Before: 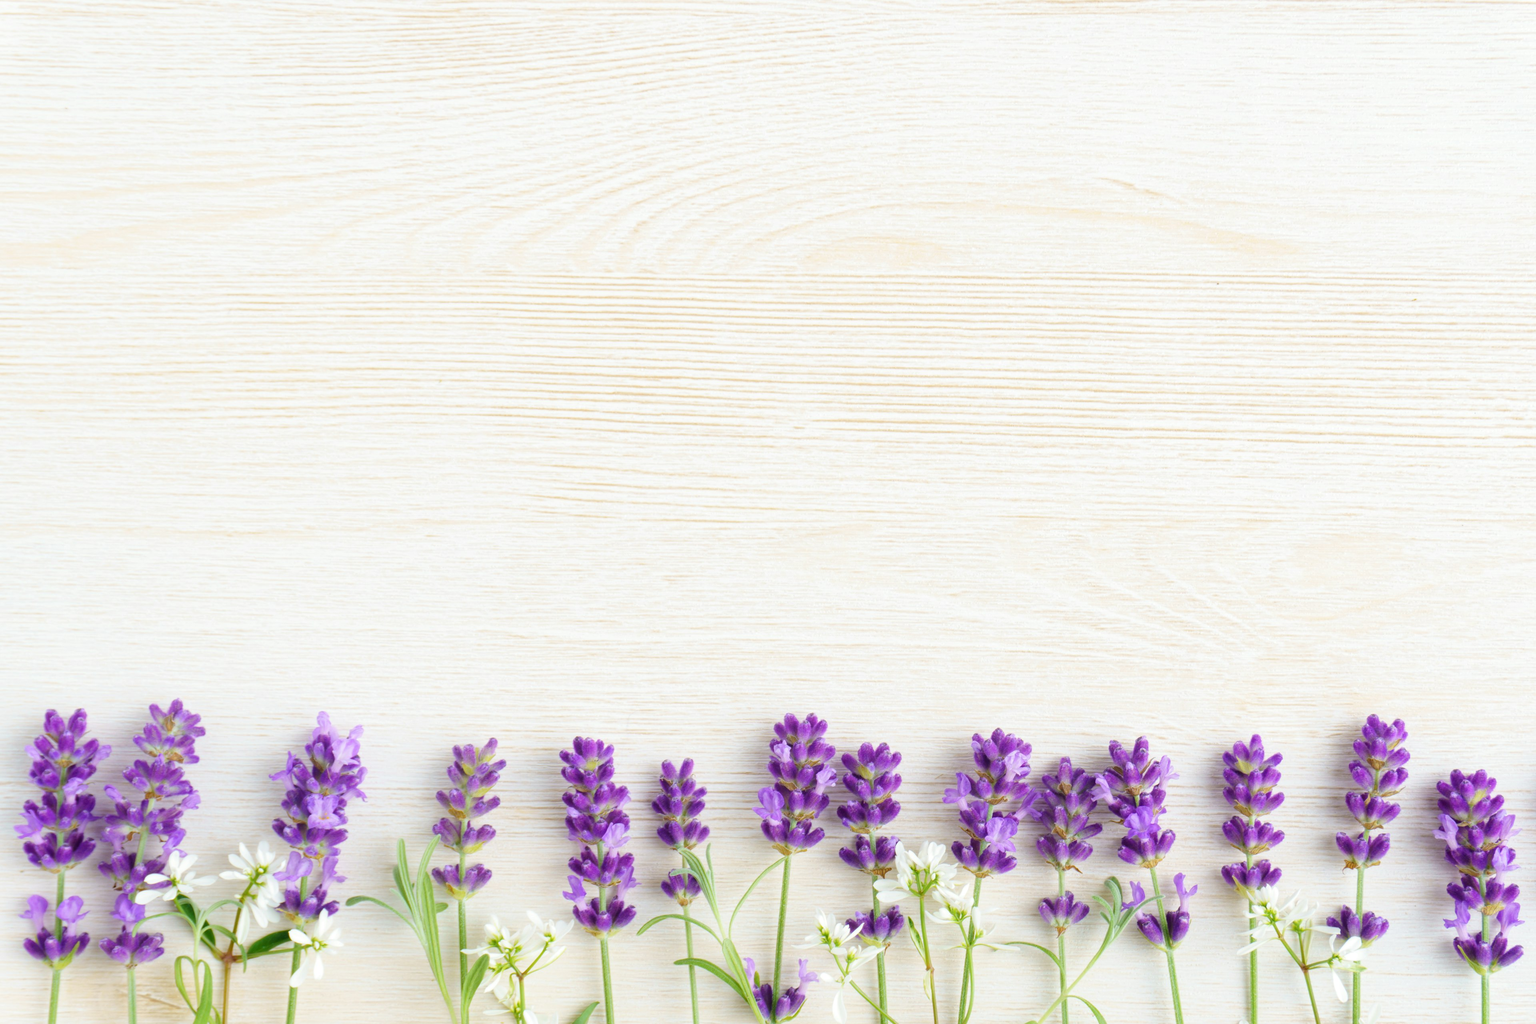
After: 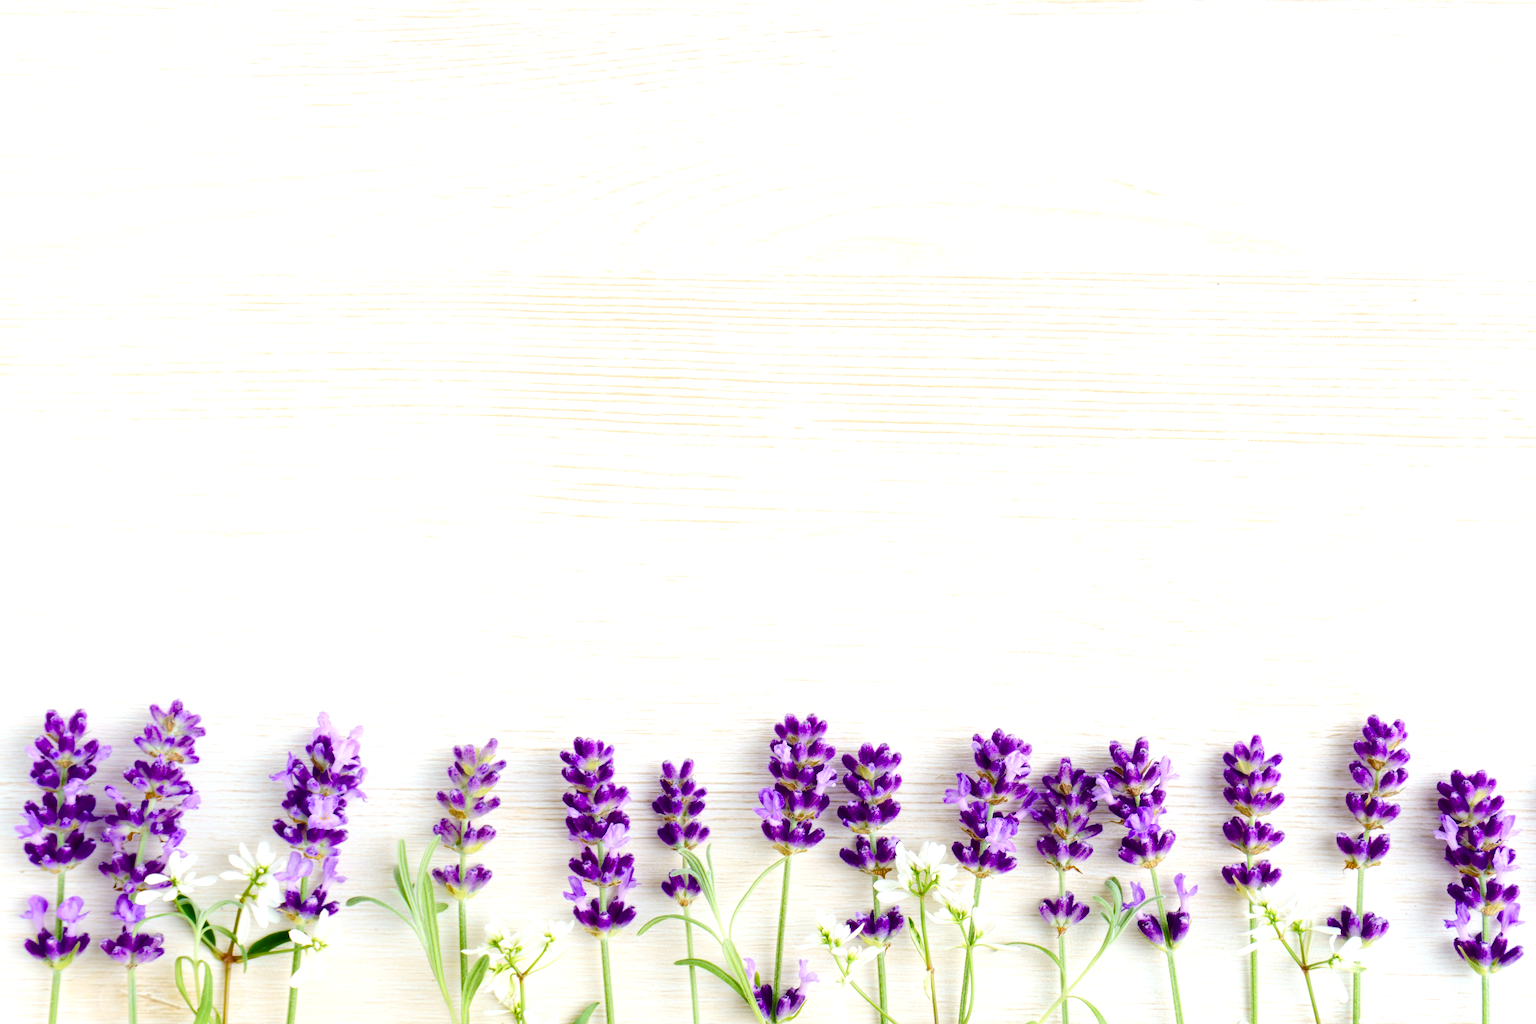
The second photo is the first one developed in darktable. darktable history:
color balance rgb: shadows lift › chroma 0.676%, shadows lift › hue 113.53°, white fulcrum 0.983 EV, perceptual saturation grading › global saturation 20%, perceptual saturation grading › highlights -24.989%, perceptual saturation grading › shadows 49.42%, global vibrance -8.236%, contrast -12.671%, saturation formula JzAzBz (2021)
tone equalizer: -8 EV -0.772 EV, -7 EV -0.722 EV, -6 EV -0.631 EV, -5 EV -0.391 EV, -3 EV 0.388 EV, -2 EV 0.6 EV, -1 EV 0.693 EV, +0 EV 0.755 EV, edges refinement/feathering 500, mask exposure compensation -1.57 EV, preserve details guided filter
